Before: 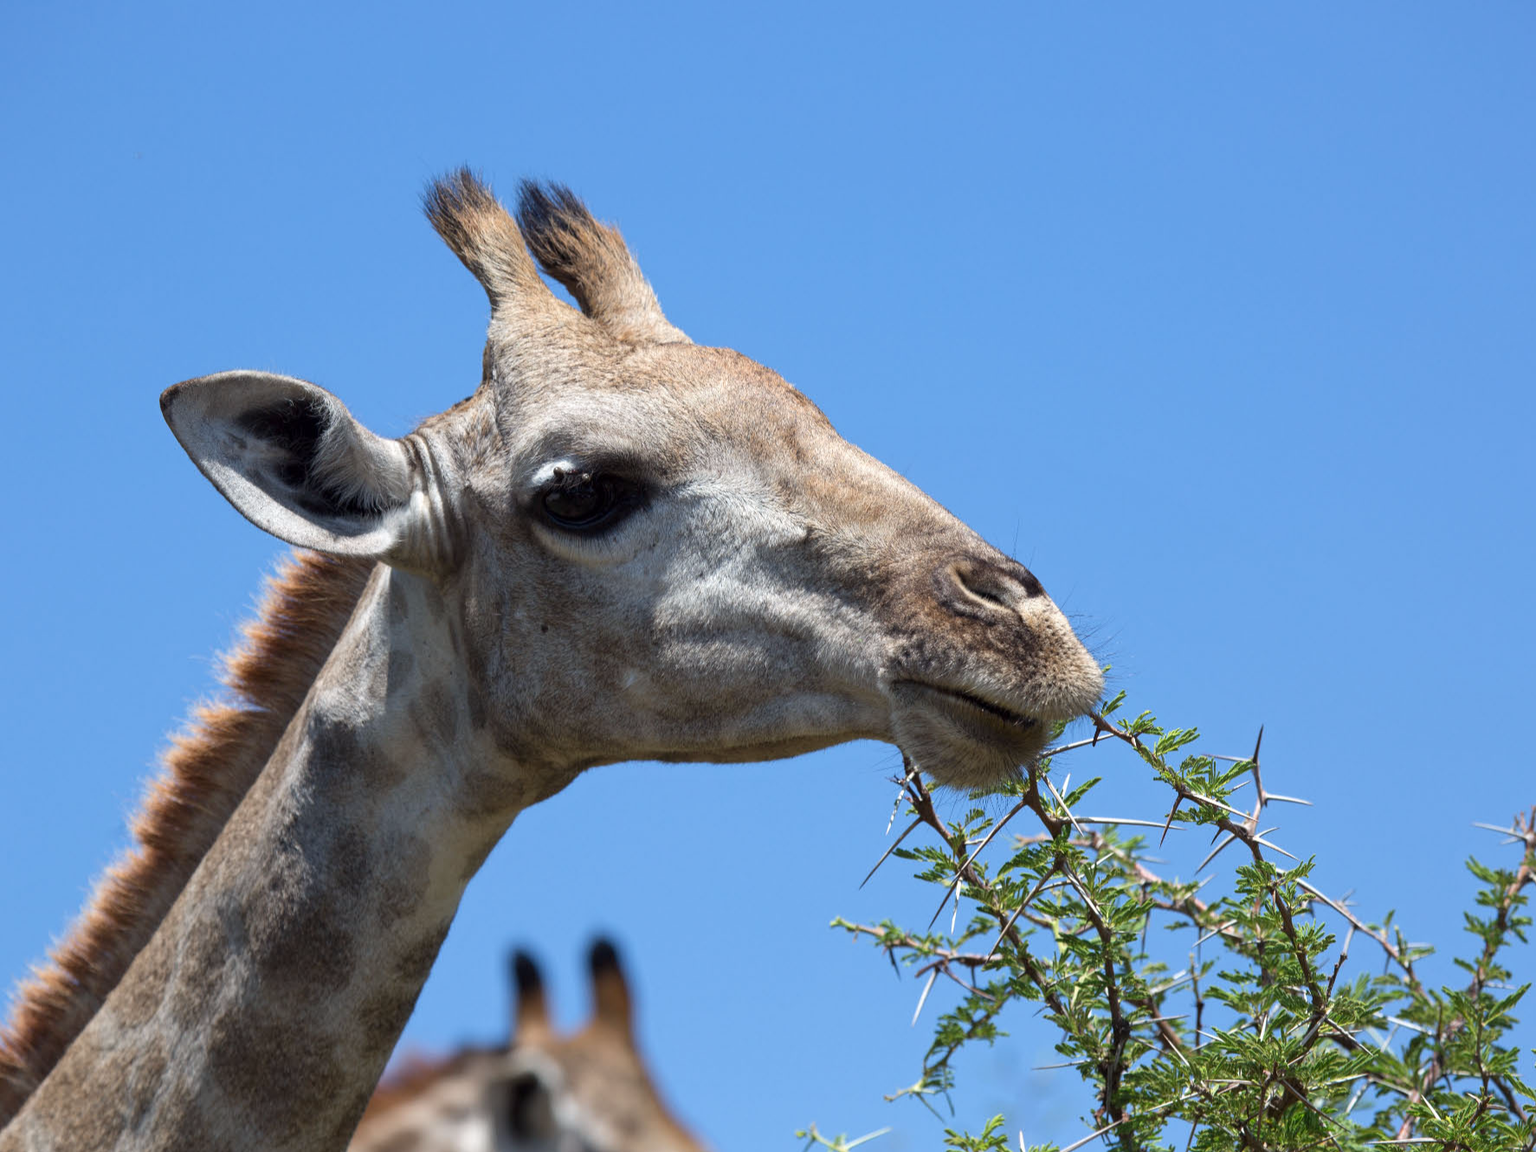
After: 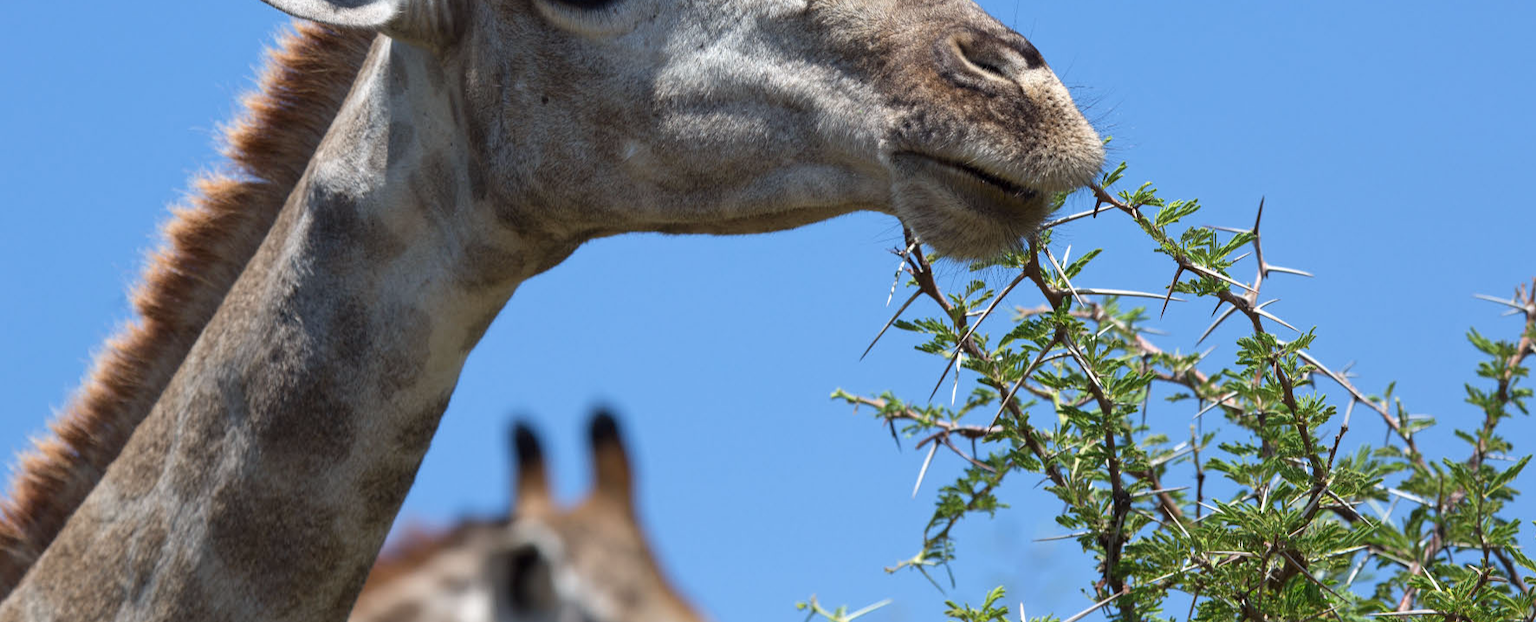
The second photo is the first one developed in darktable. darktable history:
crop and rotate: top 45.919%, right 0.017%
